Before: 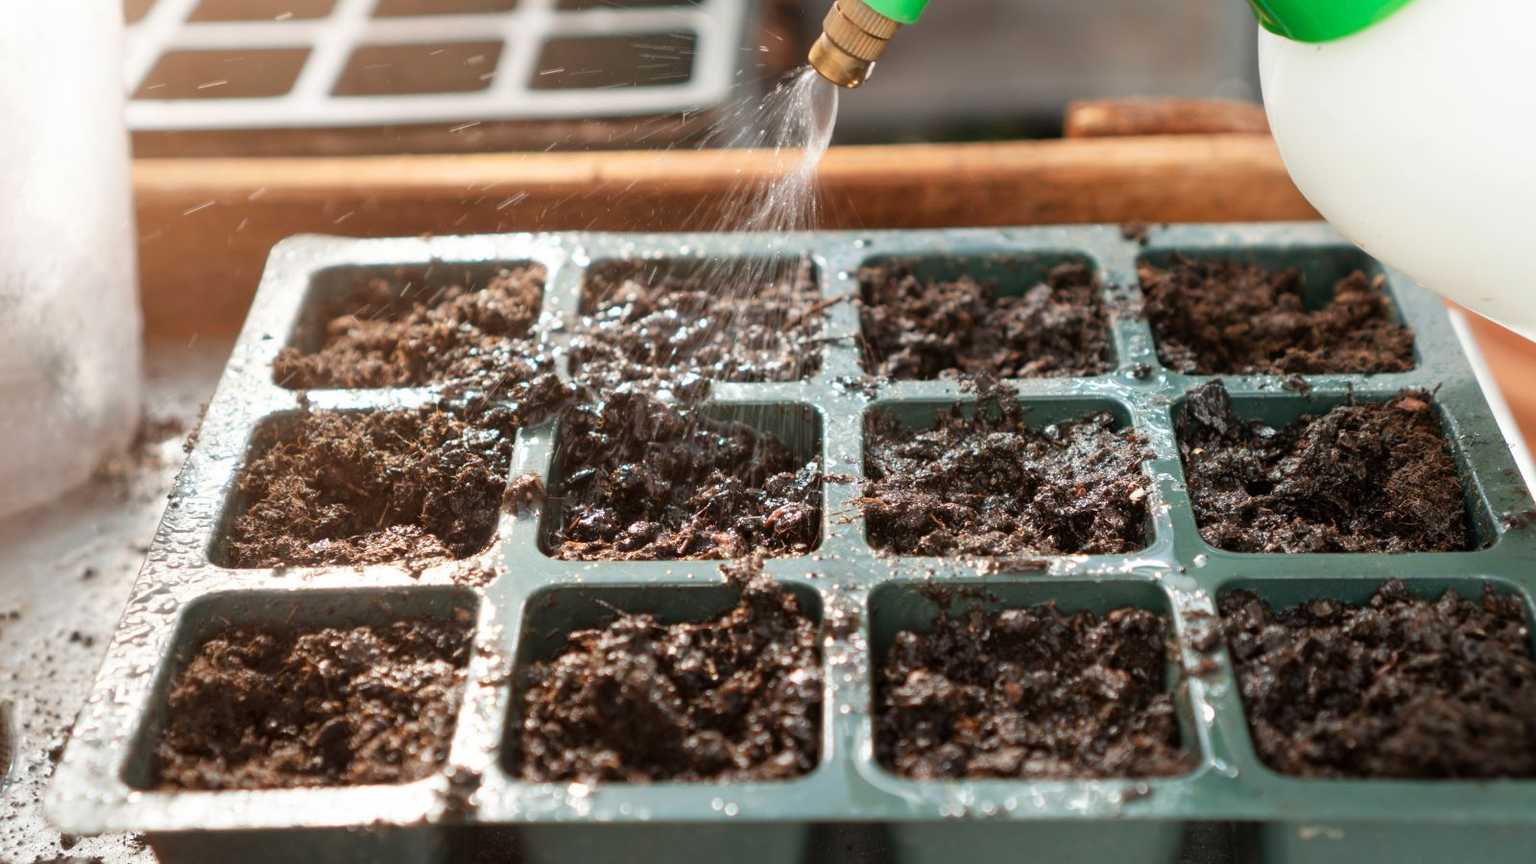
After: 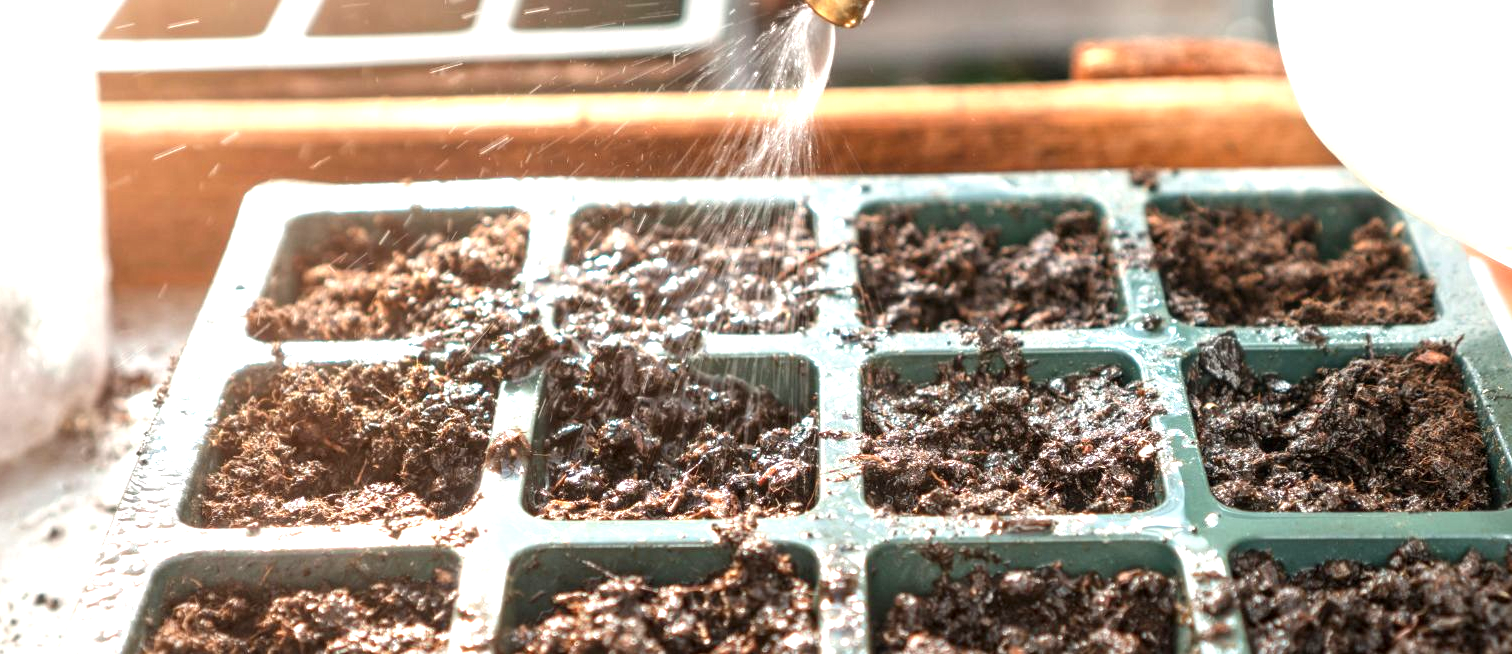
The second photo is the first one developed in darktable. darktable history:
crop: left 2.409%, top 7.129%, right 3.054%, bottom 20.171%
local contrast: on, module defaults
exposure: black level correction 0, exposure 1 EV, compensate exposure bias true, compensate highlight preservation false
